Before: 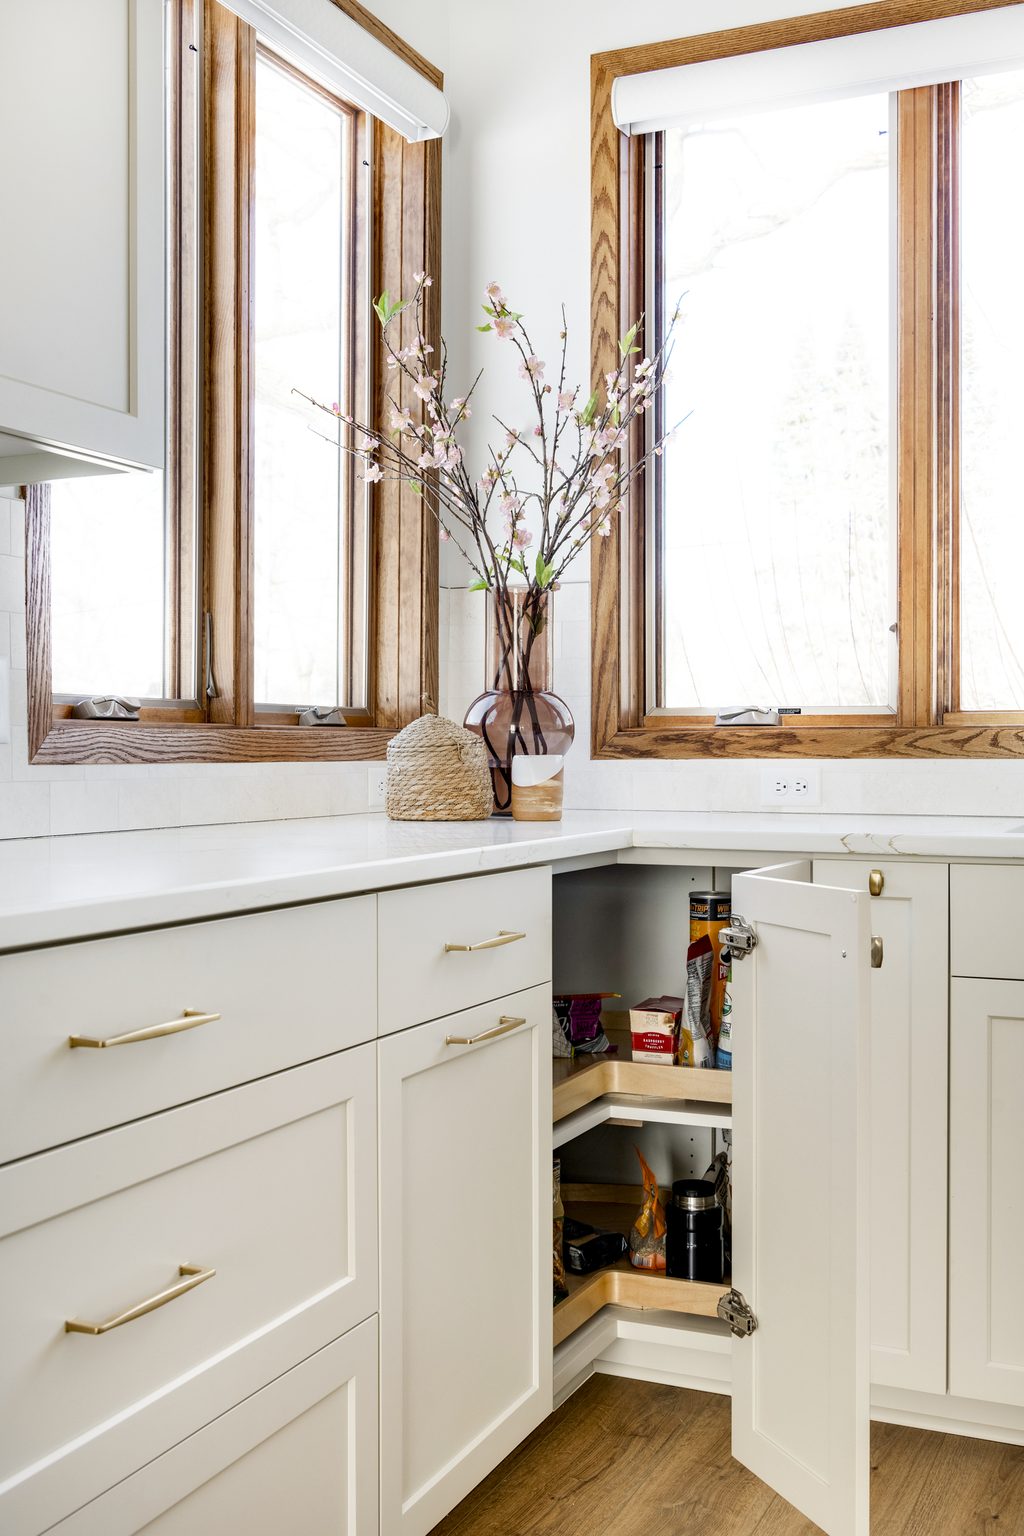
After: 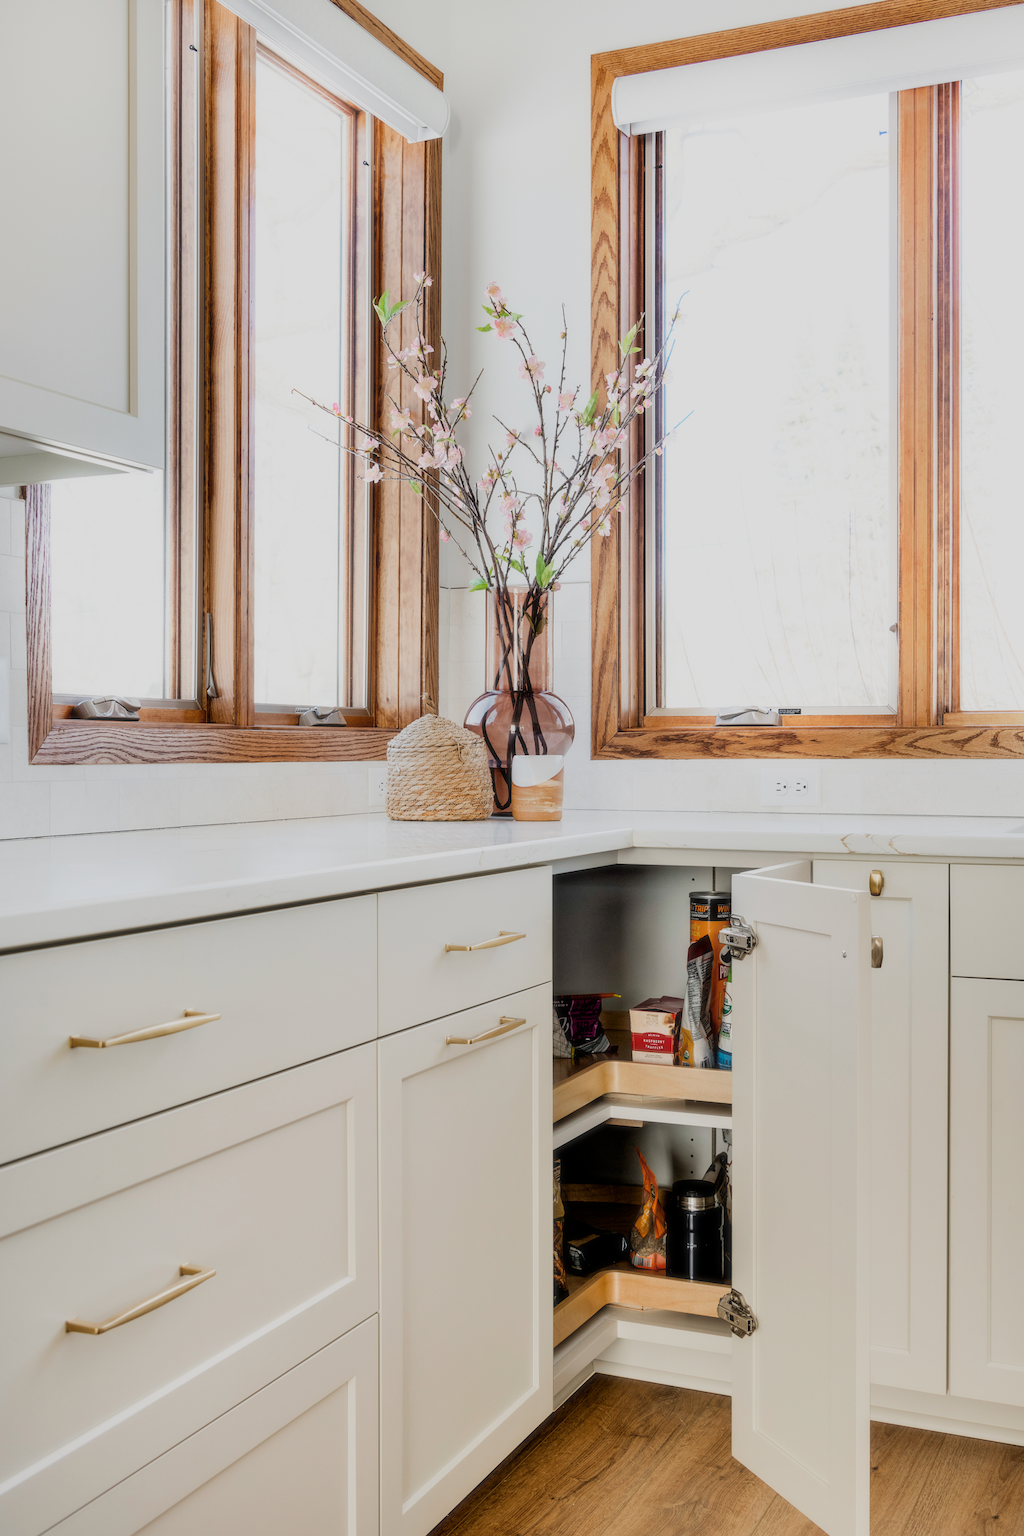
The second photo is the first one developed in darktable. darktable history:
filmic rgb: middle gray luminance 18.42%, black relative exposure -9 EV, white relative exposure 3.75 EV, threshold 6 EV, target black luminance 0%, hardness 4.85, latitude 67.35%, contrast 0.955, highlights saturation mix 20%, shadows ↔ highlights balance 21.36%, add noise in highlights 0, preserve chrominance luminance Y, color science v3 (2019), use custom middle-gray values true, iterations of high-quality reconstruction 0, contrast in highlights soft, enable highlight reconstruction true
soften: size 10%, saturation 50%, brightness 0.2 EV, mix 10%
